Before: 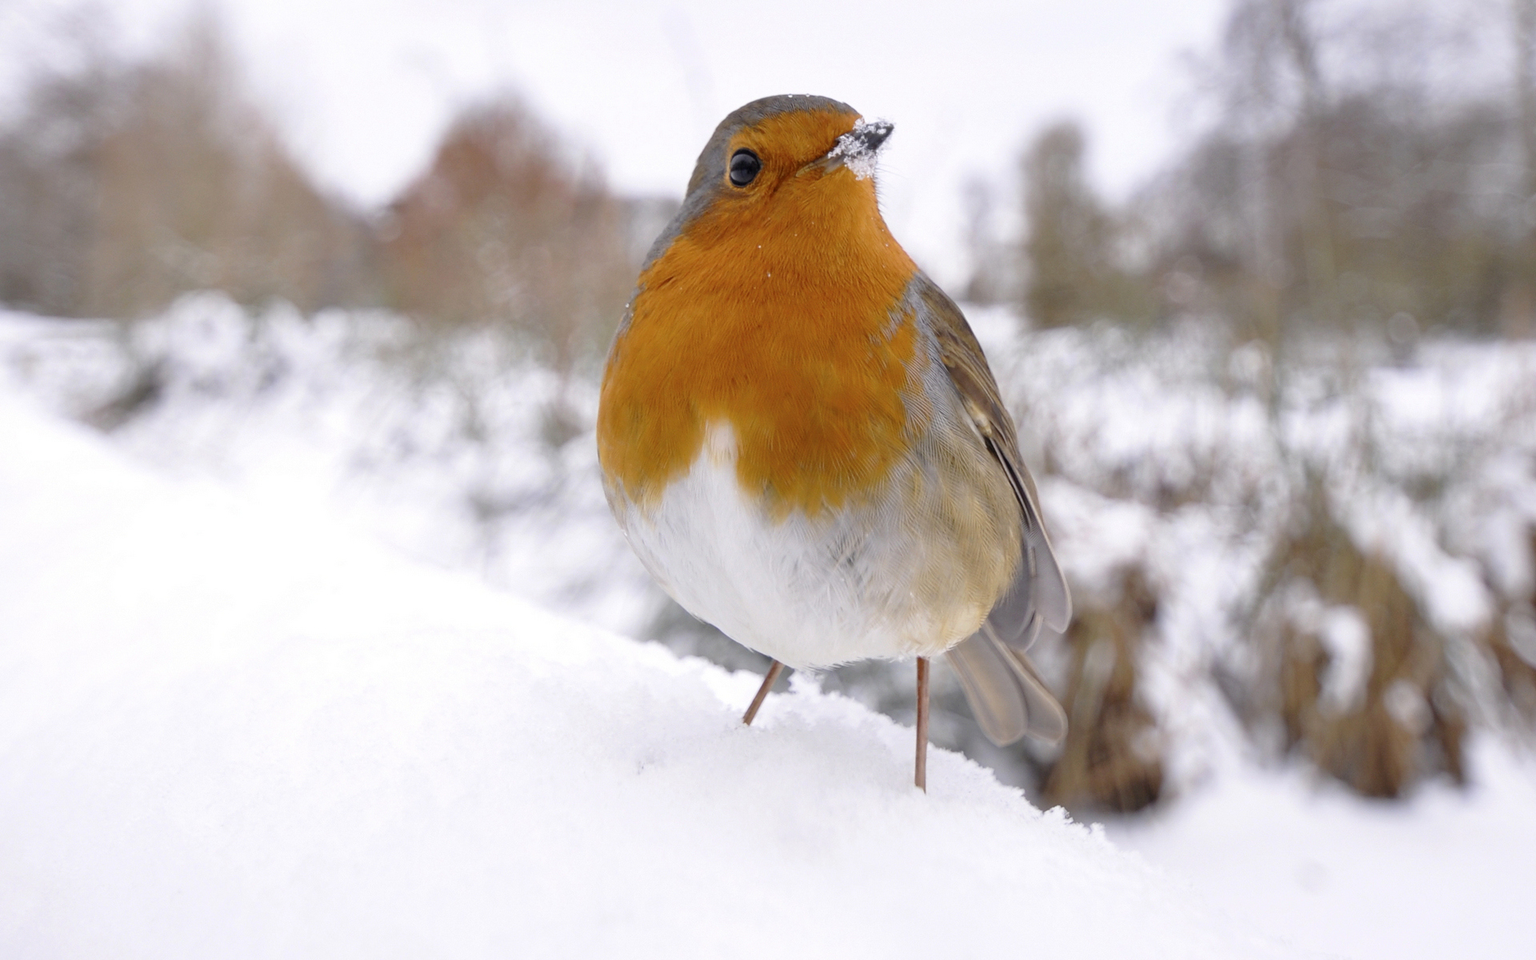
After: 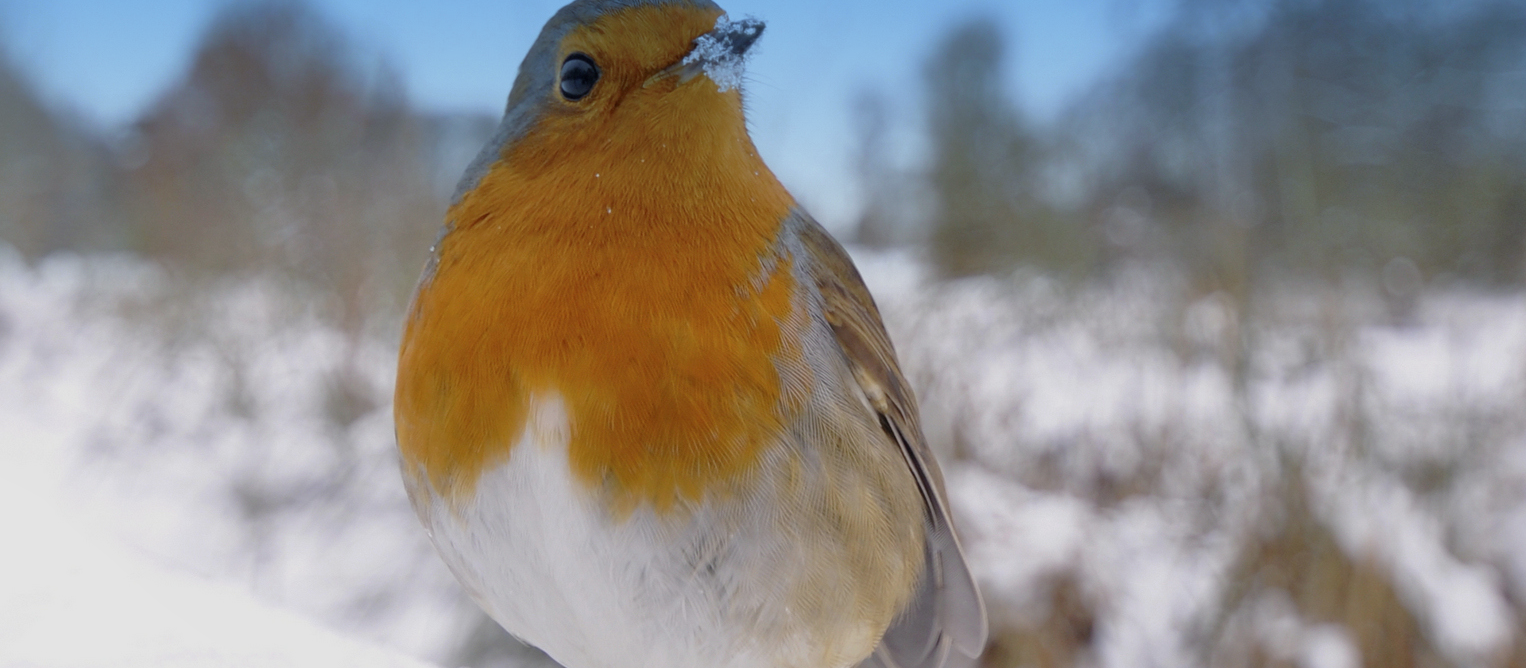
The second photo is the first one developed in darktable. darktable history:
graduated density: density 2.02 EV, hardness 44%, rotation 0.374°, offset 8.21, hue 208.8°, saturation 97%
crop: left 18.38%, top 11.092%, right 2.134%, bottom 33.217%
tone equalizer: -8 EV 0.25 EV, -7 EV 0.417 EV, -6 EV 0.417 EV, -5 EV 0.25 EV, -3 EV -0.25 EV, -2 EV -0.417 EV, -1 EV -0.417 EV, +0 EV -0.25 EV, edges refinement/feathering 500, mask exposure compensation -1.57 EV, preserve details guided filter
